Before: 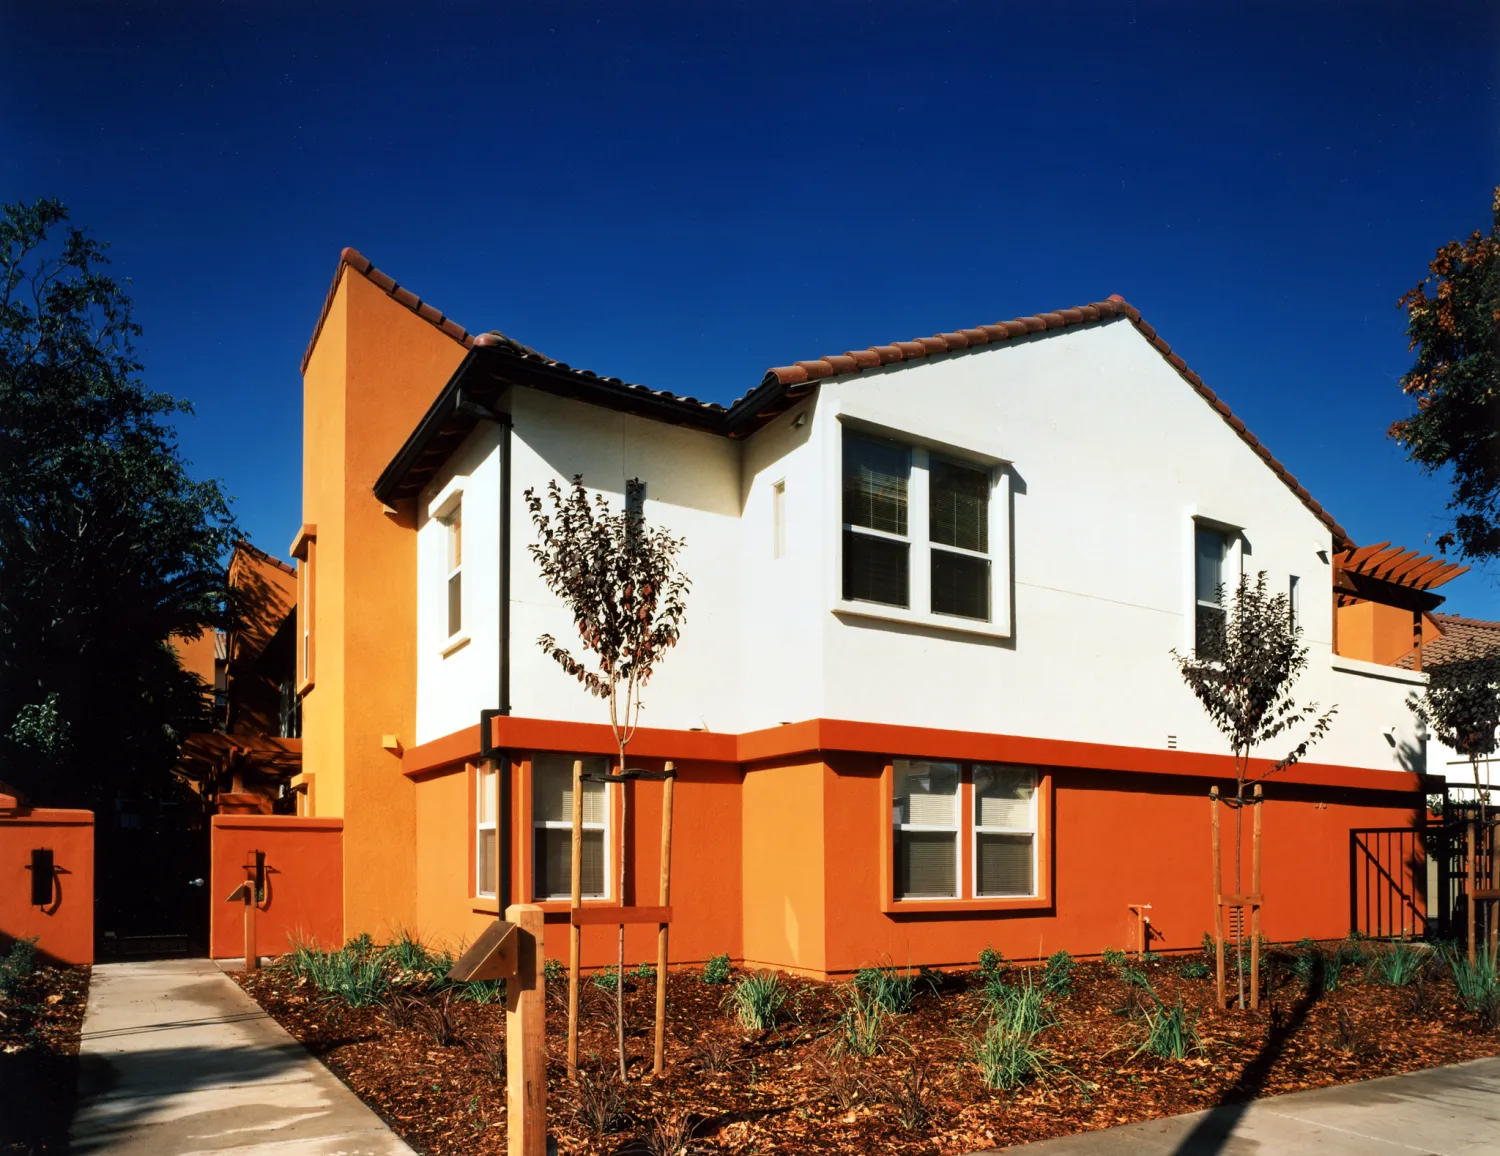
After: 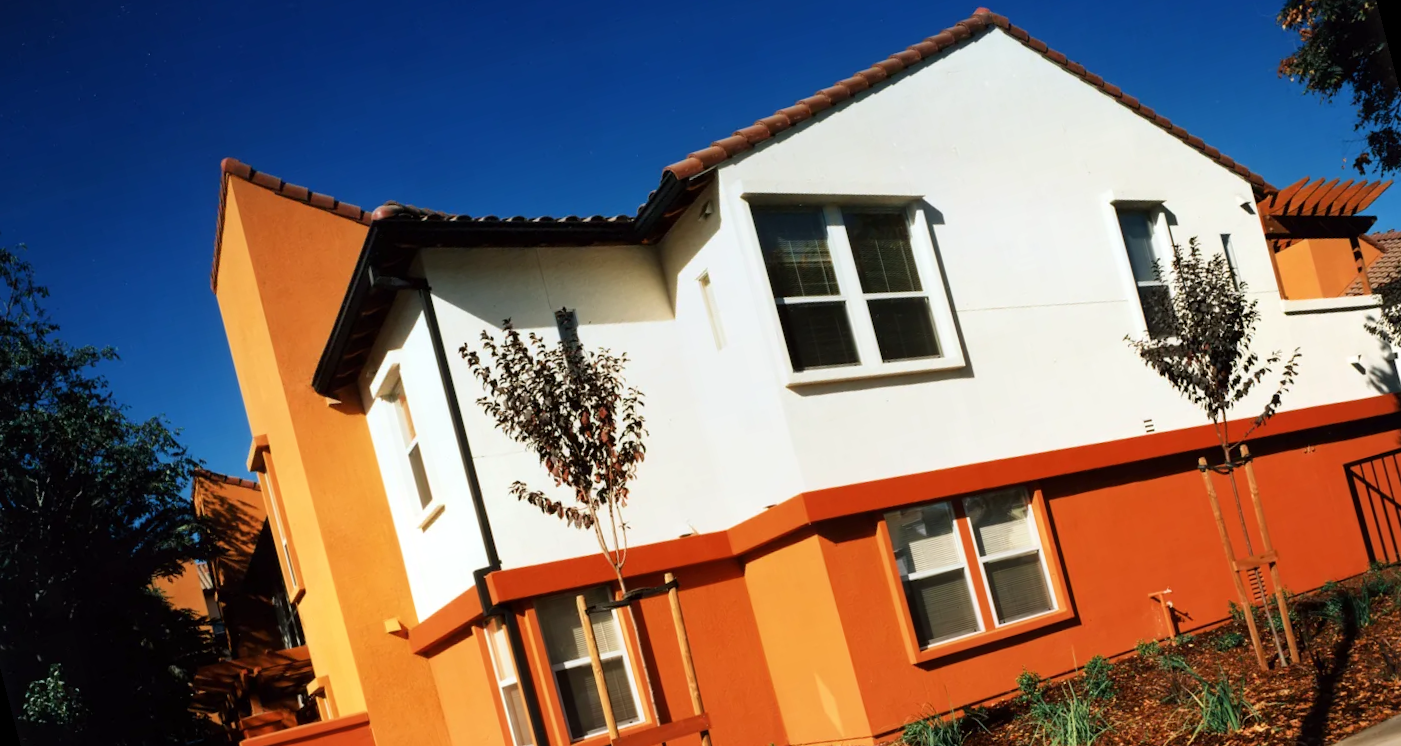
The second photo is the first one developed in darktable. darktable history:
rotate and perspective: rotation -14.8°, crop left 0.1, crop right 0.903, crop top 0.25, crop bottom 0.748
base curve: preserve colors none
